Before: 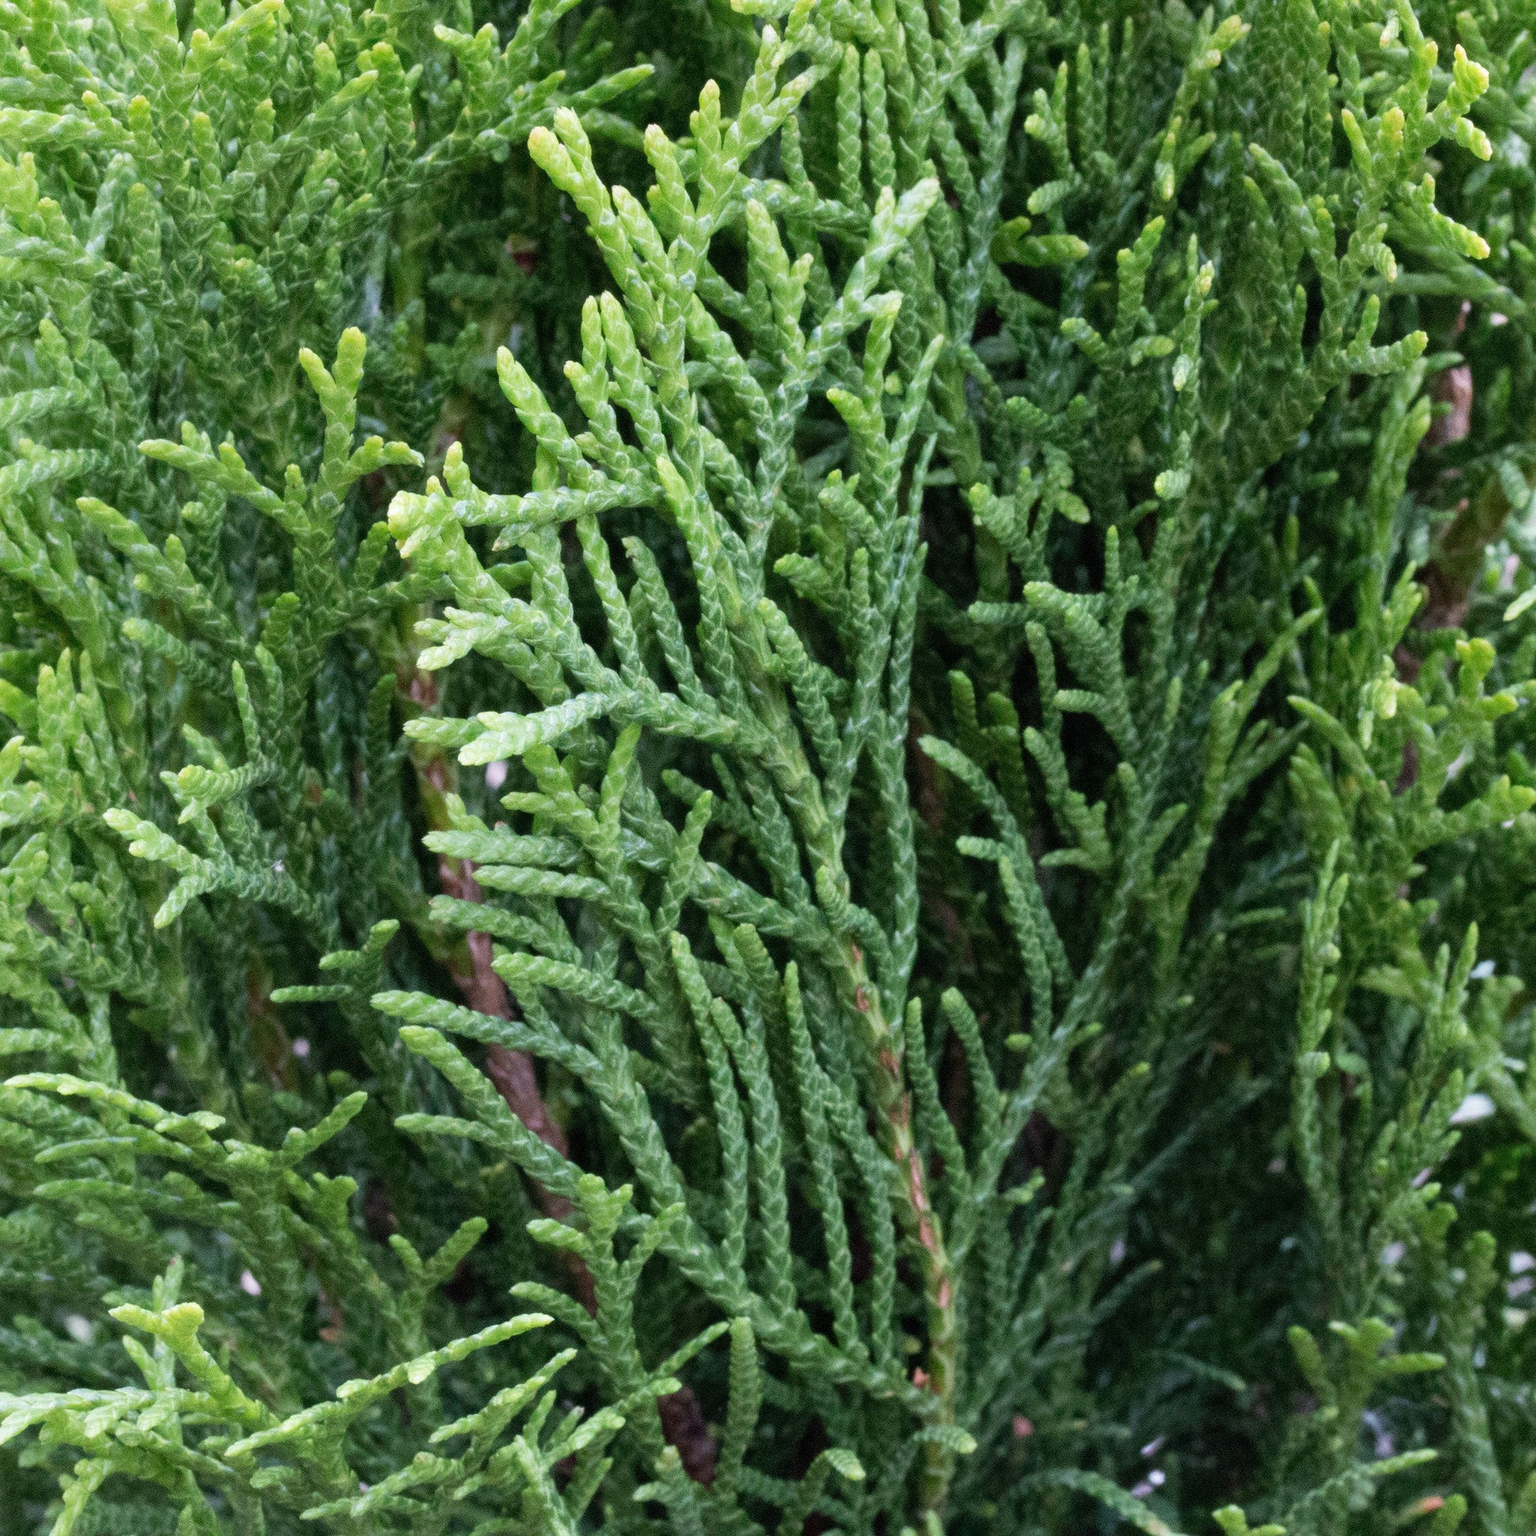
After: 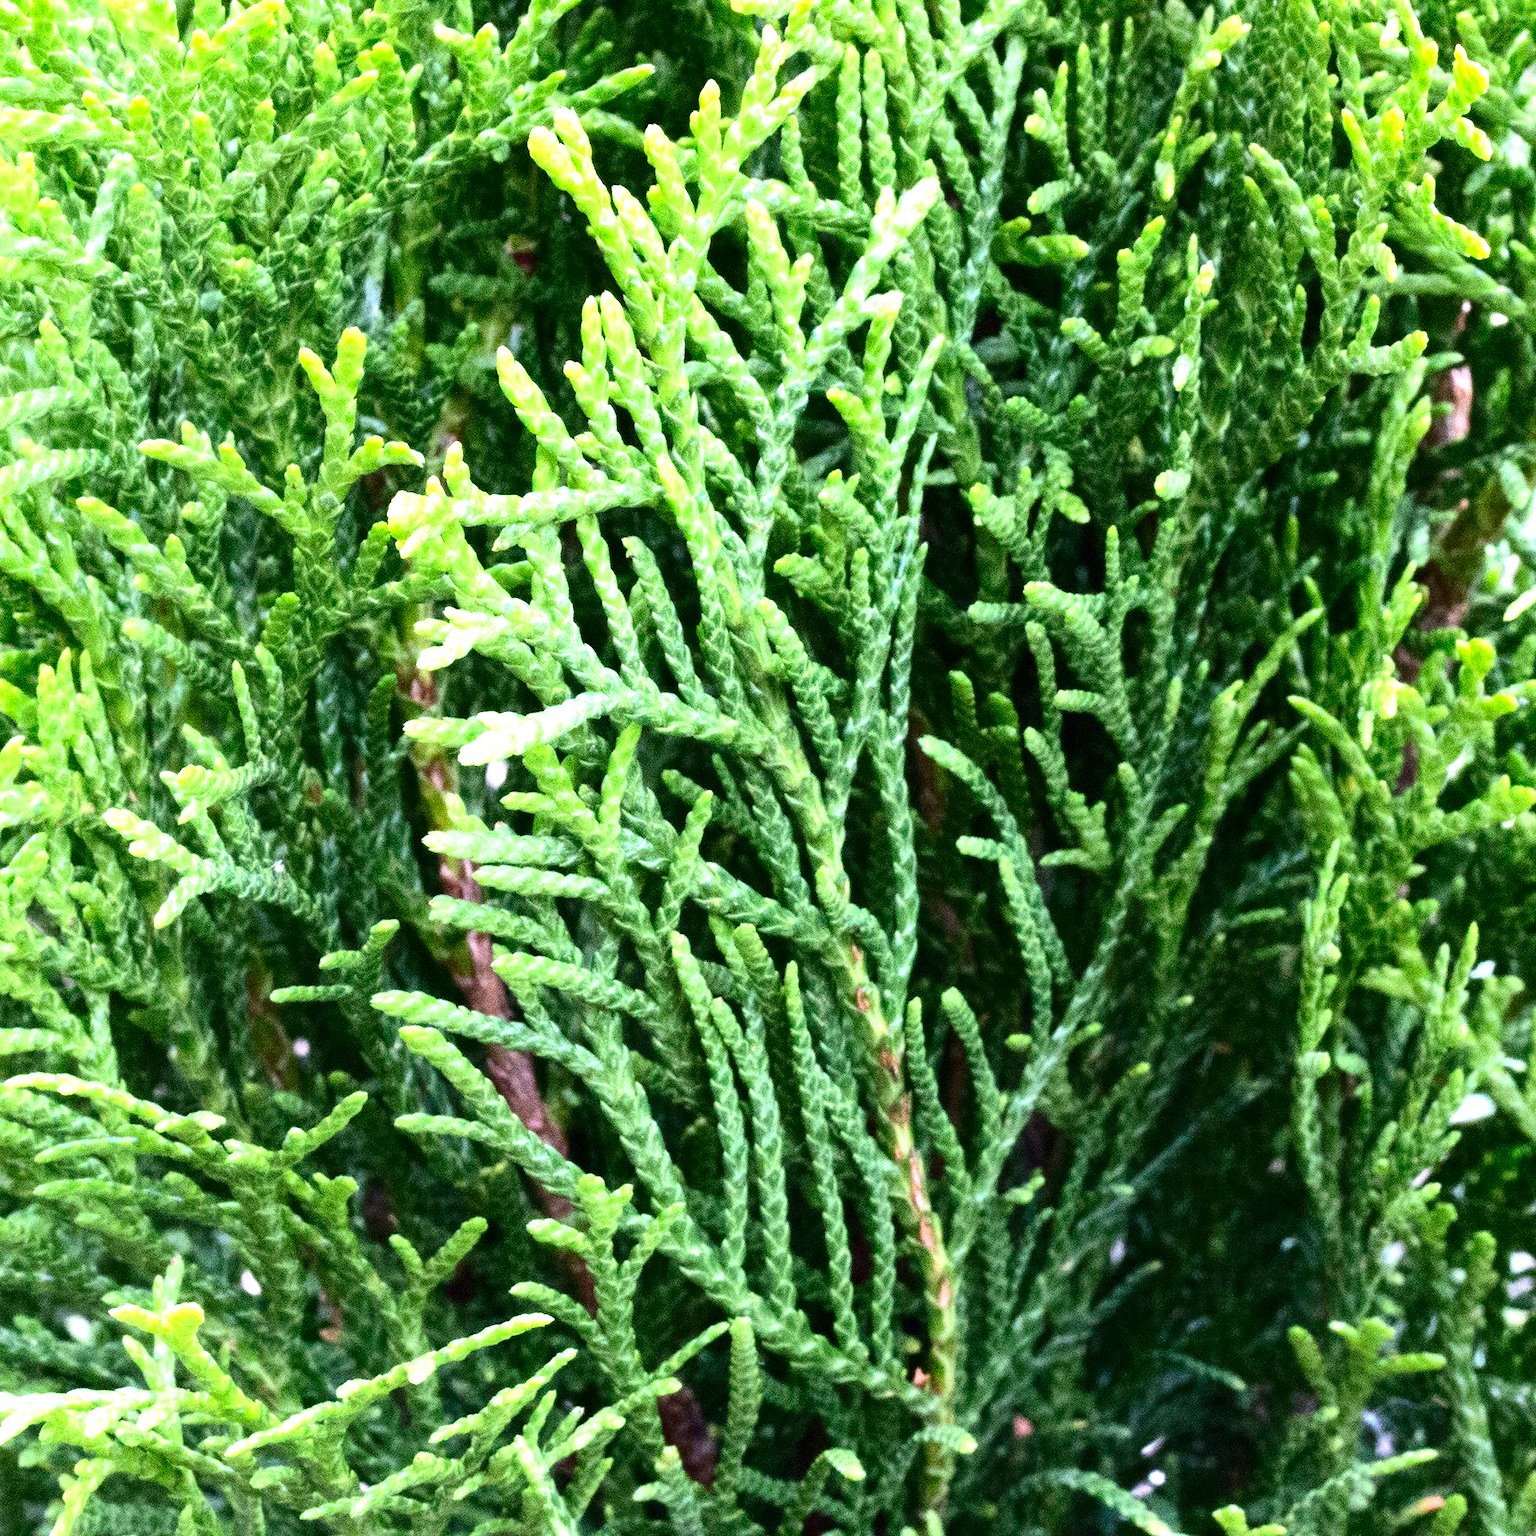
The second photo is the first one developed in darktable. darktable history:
contrast brightness saturation: contrast 0.21, brightness -0.11, saturation 0.21
exposure: black level correction 0, exposure 1.2 EV, compensate exposure bias true, compensate highlight preservation false
